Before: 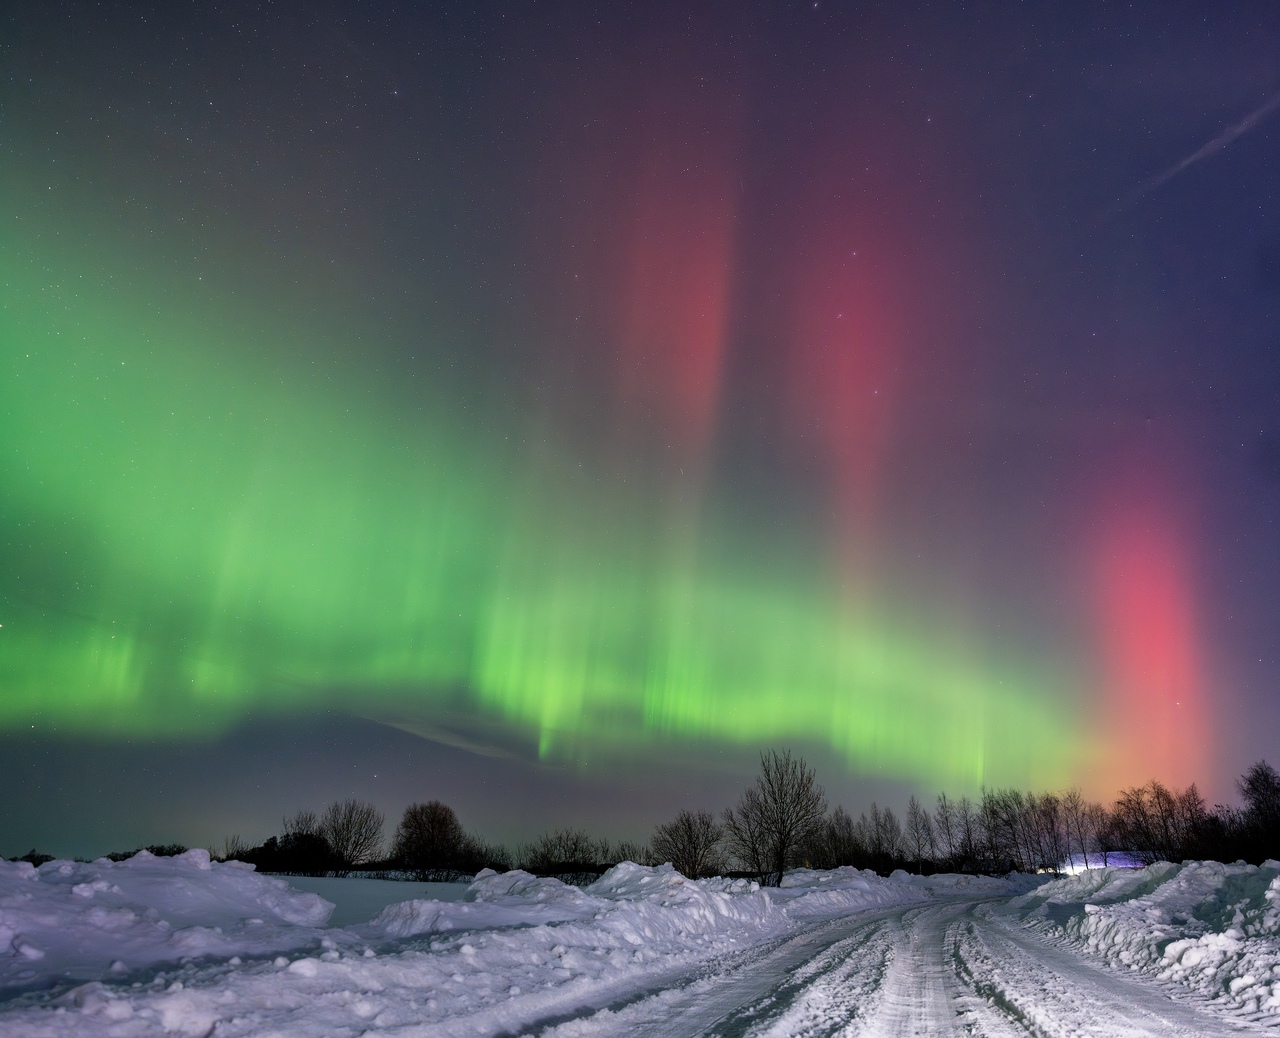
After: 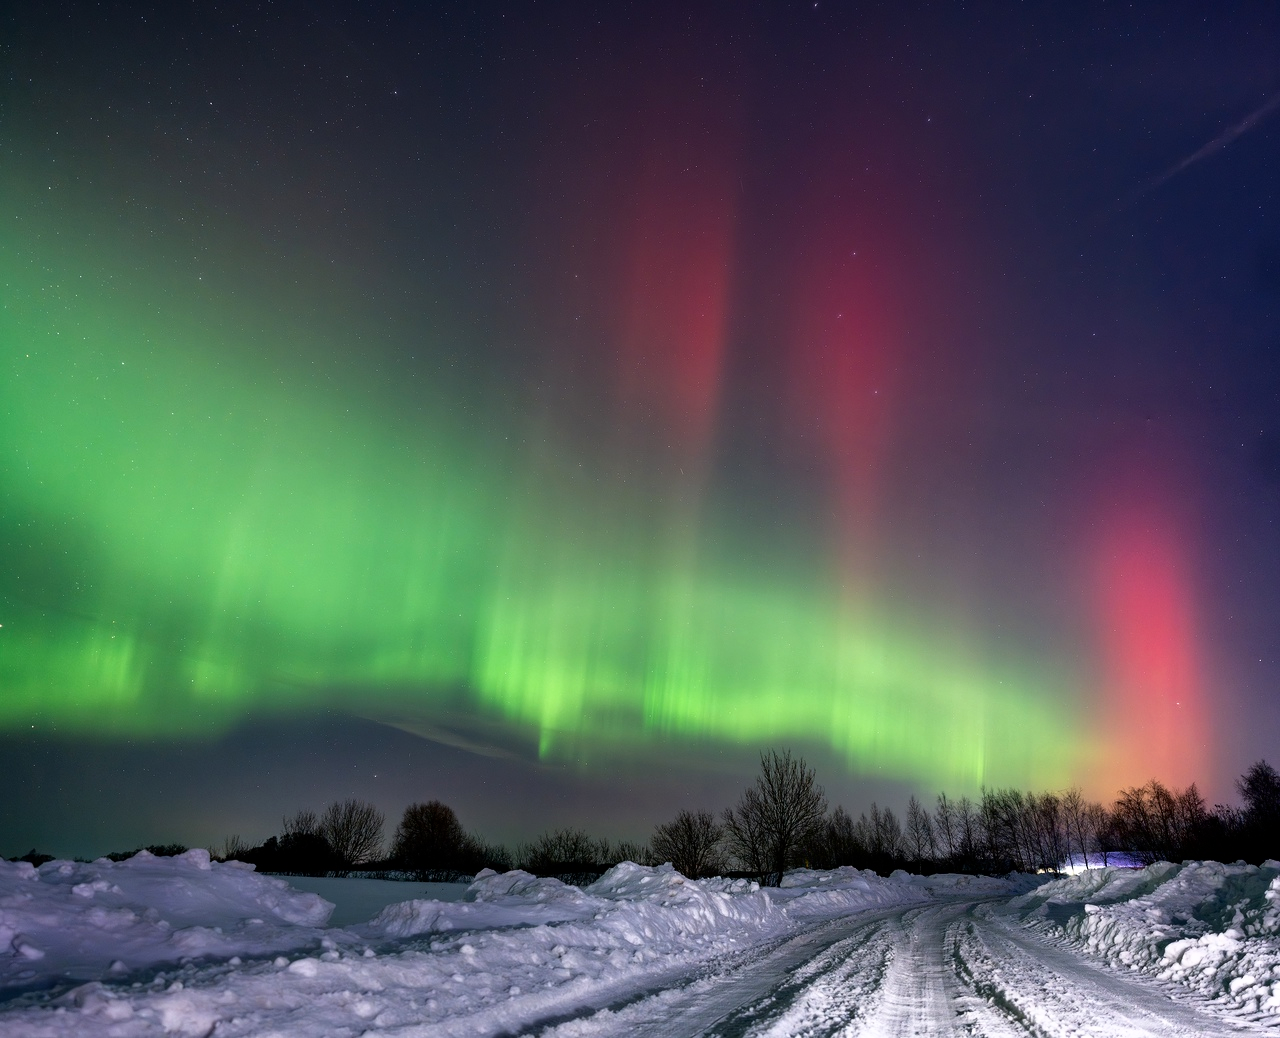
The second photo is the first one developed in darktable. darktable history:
color balance: contrast 10%
shadows and highlights: shadows -62.32, white point adjustment -5.22, highlights 61.59
